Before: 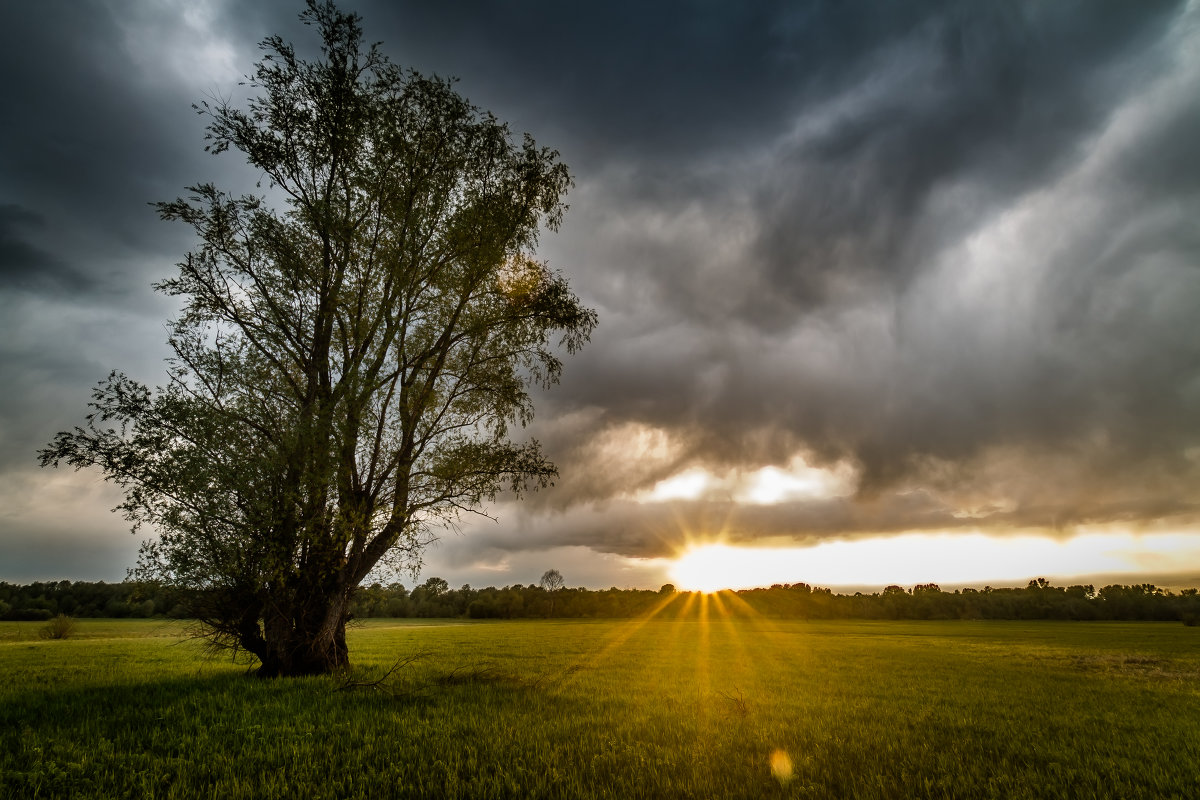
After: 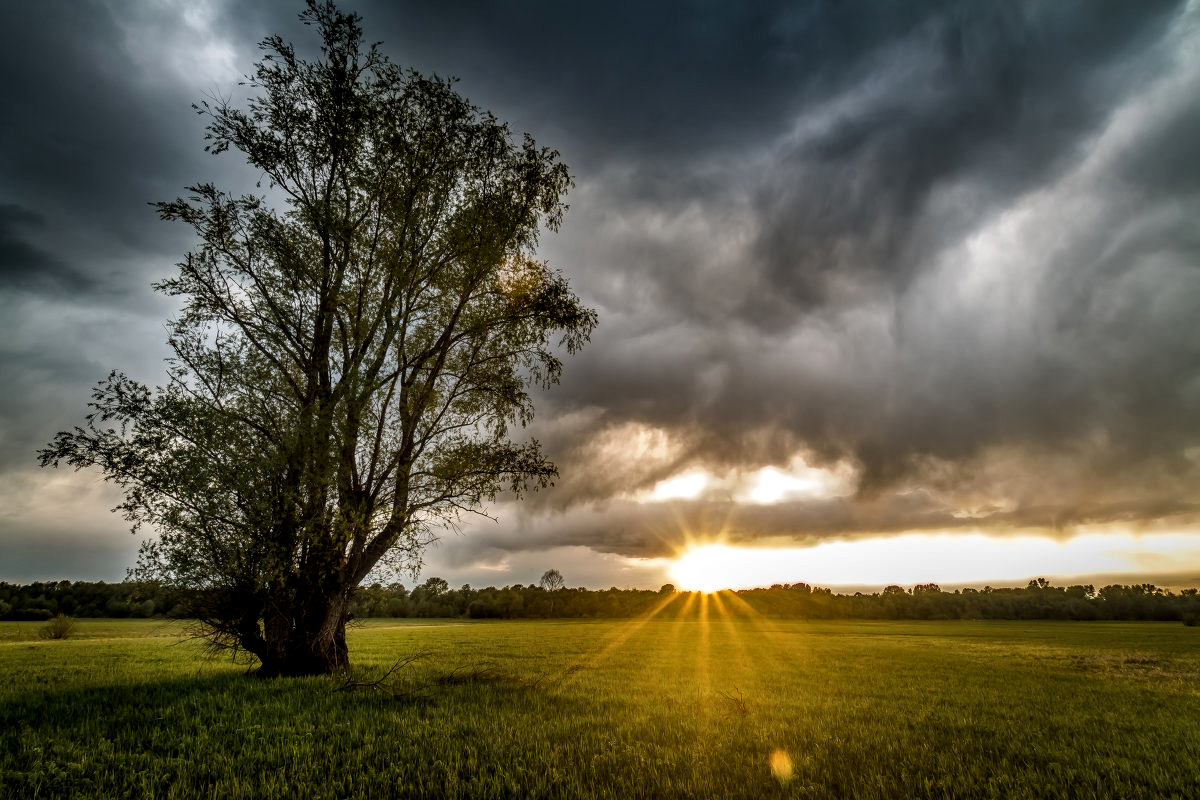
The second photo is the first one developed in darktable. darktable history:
local contrast: detail 130%
haze removal: strength 0.087, compatibility mode true, adaptive false
